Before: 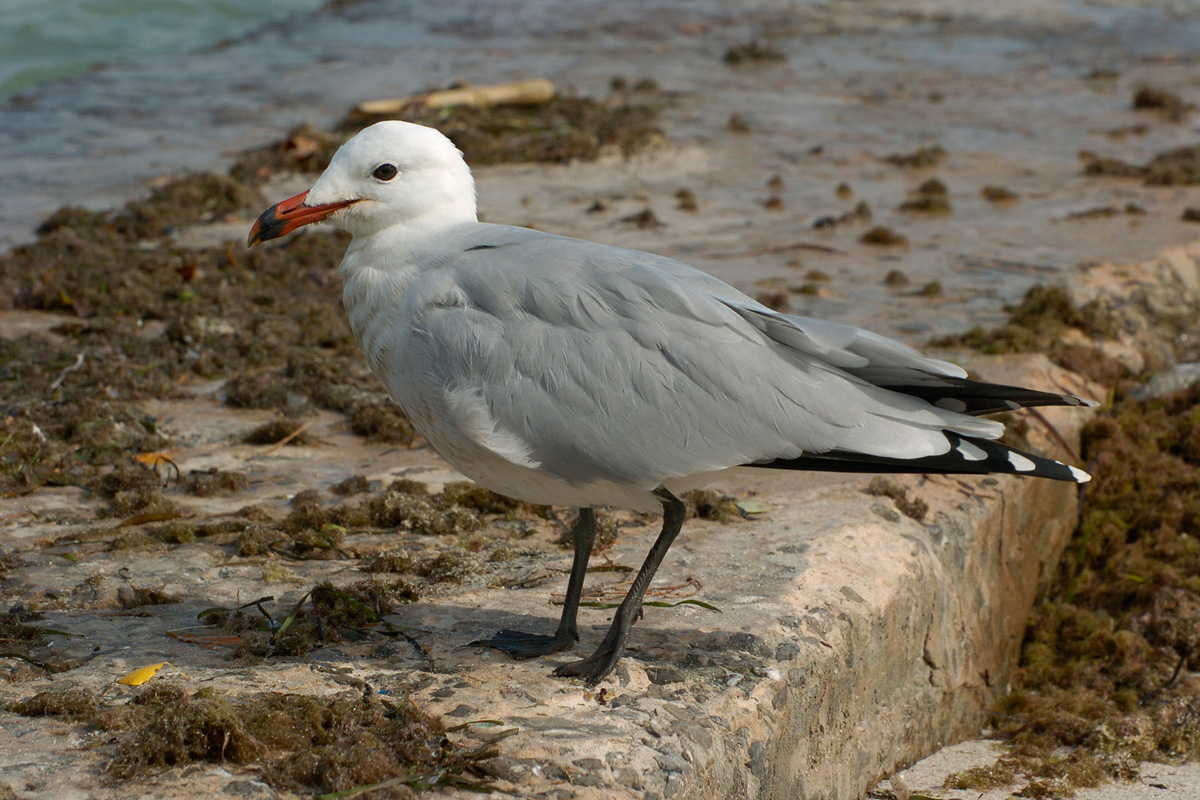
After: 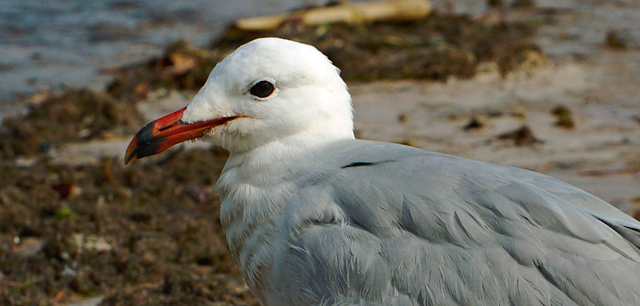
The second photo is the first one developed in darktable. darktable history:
haze removal: strength 0.288, distance 0.244, compatibility mode true, adaptive false
tone curve: curves: ch0 [(0, 0.021) (0.059, 0.053) (0.212, 0.18) (0.337, 0.304) (0.495, 0.505) (0.725, 0.731) (0.89, 0.919) (1, 1)]; ch1 [(0, 0) (0.094, 0.081) (0.285, 0.299) (0.403, 0.436) (0.479, 0.475) (0.54, 0.55) (0.615, 0.637) (0.683, 0.688) (1, 1)]; ch2 [(0, 0) (0.257, 0.217) (0.434, 0.434) (0.498, 0.507) (0.527, 0.542) (0.597, 0.587) (0.658, 0.595) (1, 1)], preserve colors none
crop: left 10.272%, top 10.475%, right 36.39%, bottom 51.267%
